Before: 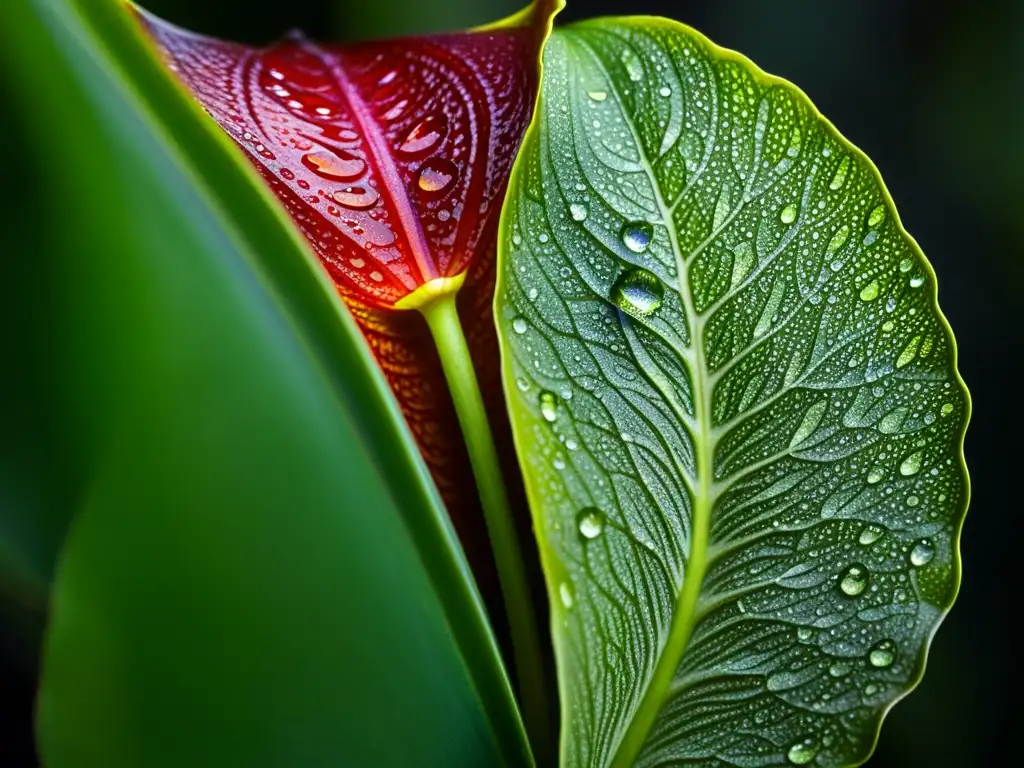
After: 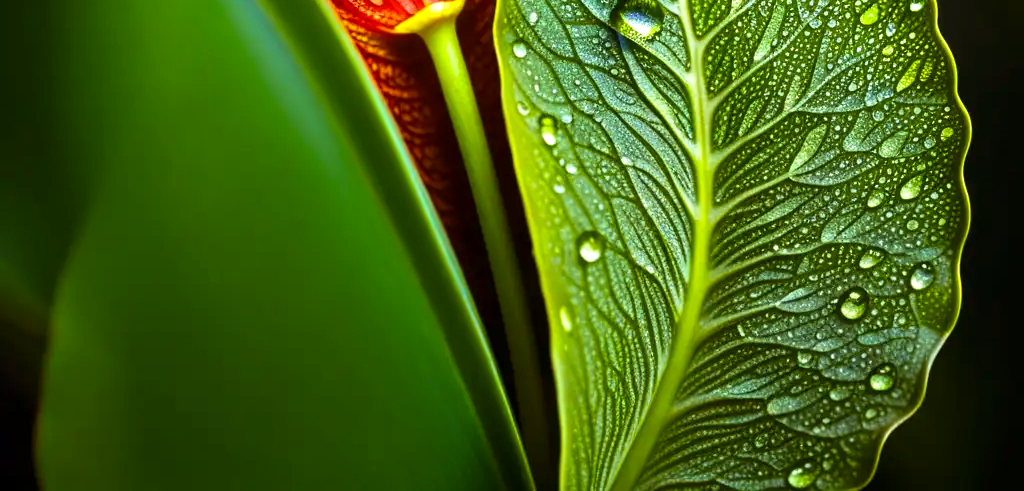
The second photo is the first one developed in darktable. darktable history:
crop and rotate: top 35.989%
color balance rgb: power › chroma 2.474%, power › hue 69.22°, perceptual saturation grading › global saturation 25.889%, perceptual brilliance grading › global brilliance 11.314%
velvia: on, module defaults
